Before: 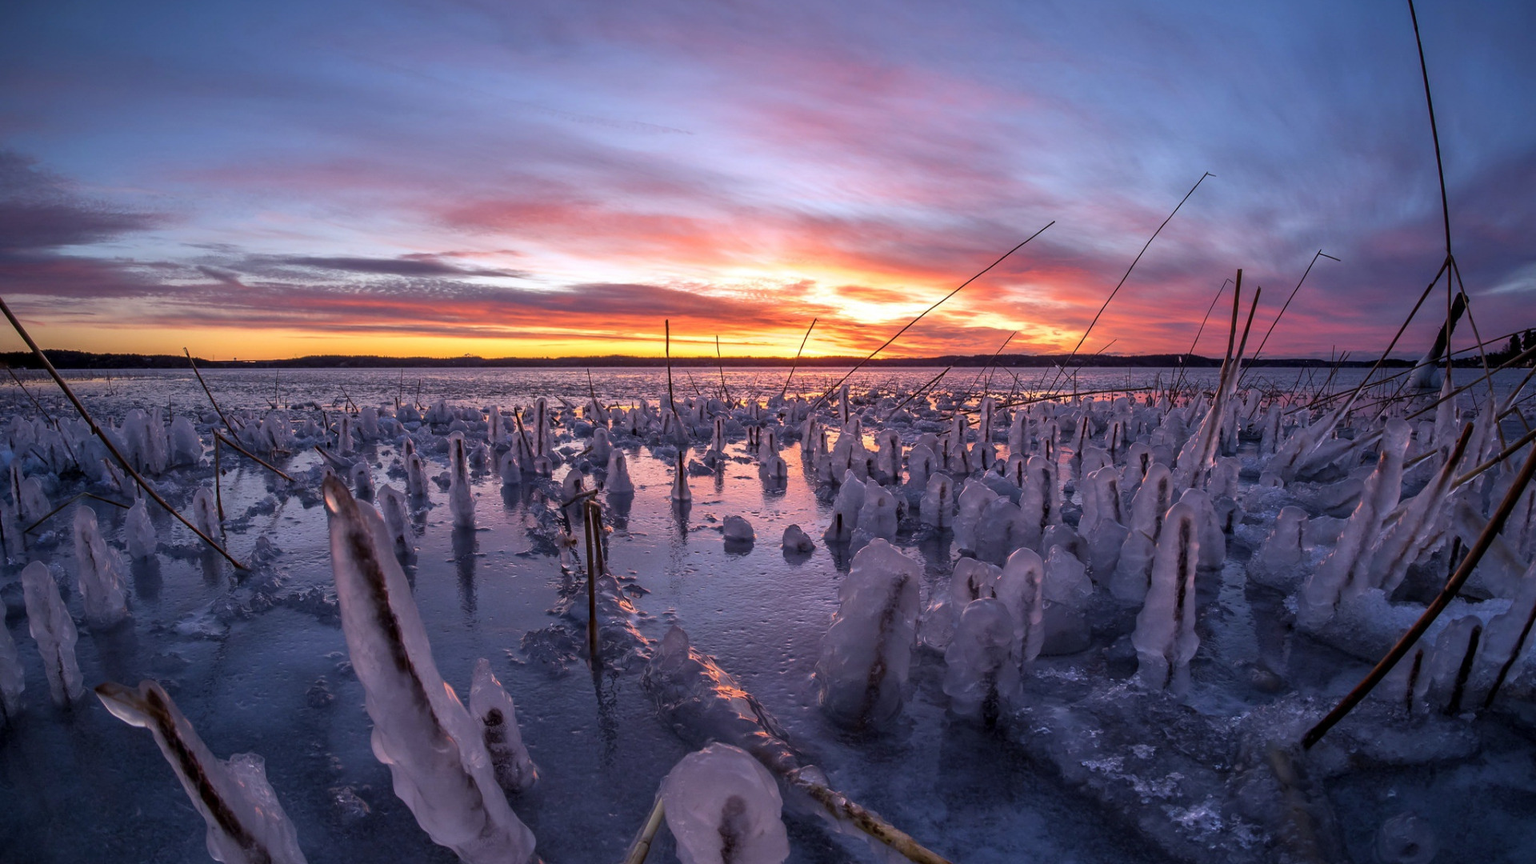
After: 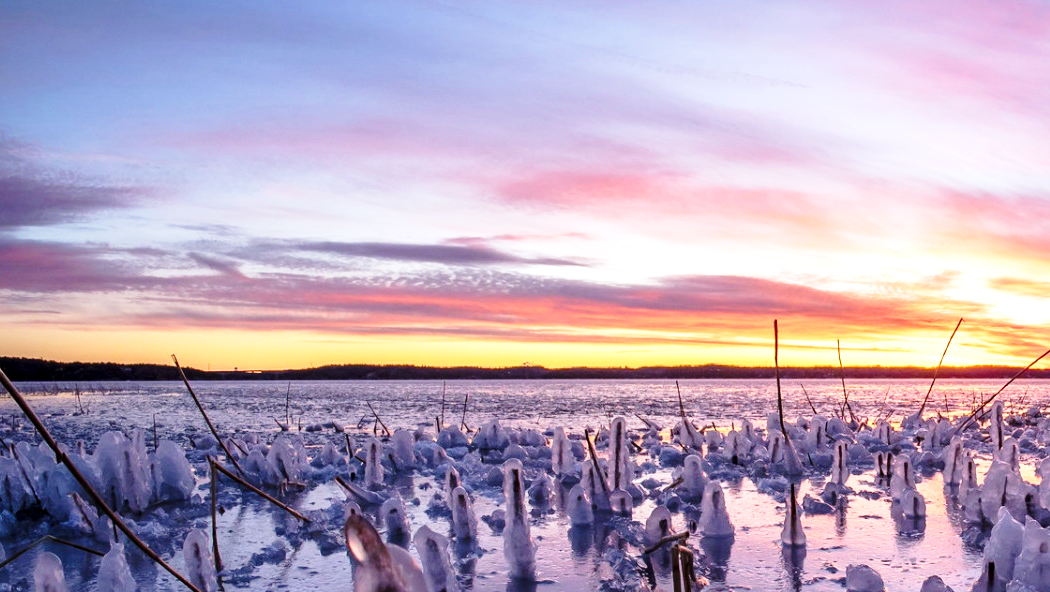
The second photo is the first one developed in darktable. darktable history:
crop and rotate: left 3.047%, top 7.509%, right 42.236%, bottom 37.598%
base curve: curves: ch0 [(0, 0) (0.028, 0.03) (0.121, 0.232) (0.46, 0.748) (0.859, 0.968) (1, 1)], preserve colors none
exposure: black level correction 0.001, exposure 0.3 EV, compensate highlight preservation false
